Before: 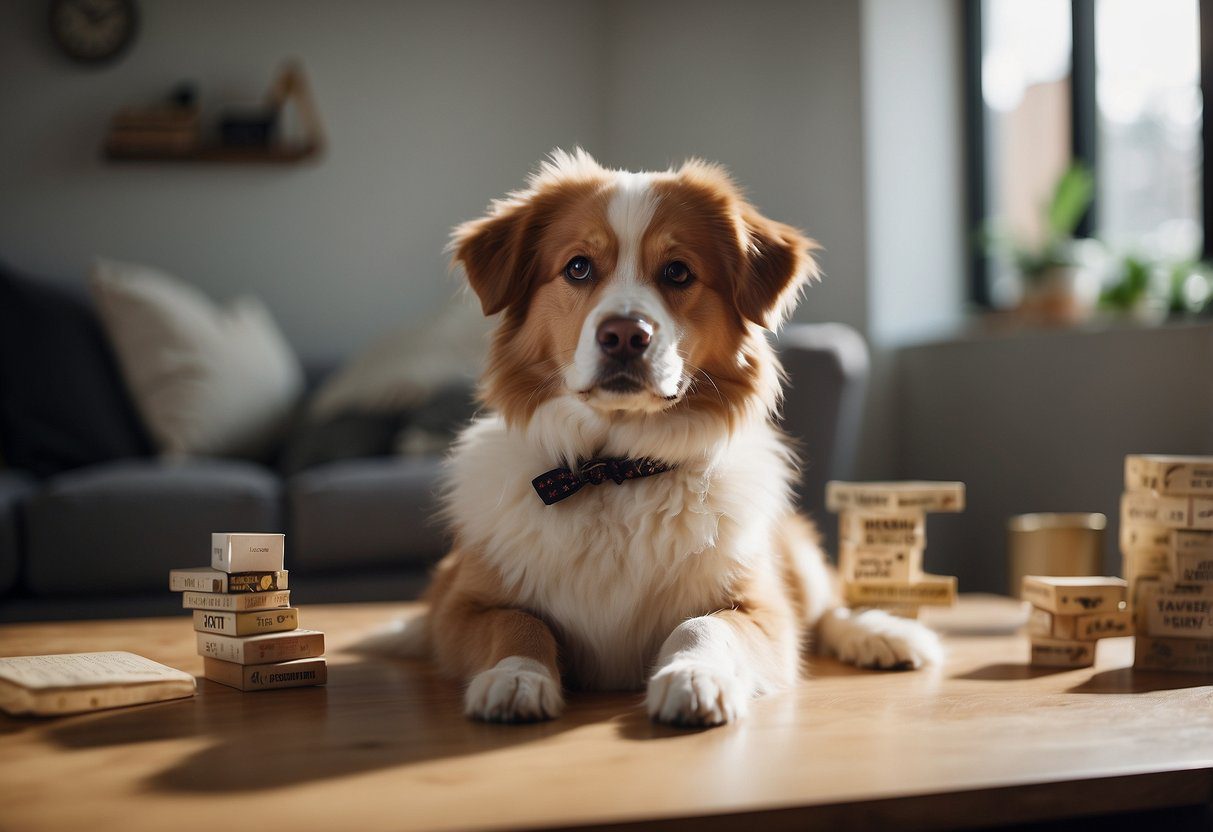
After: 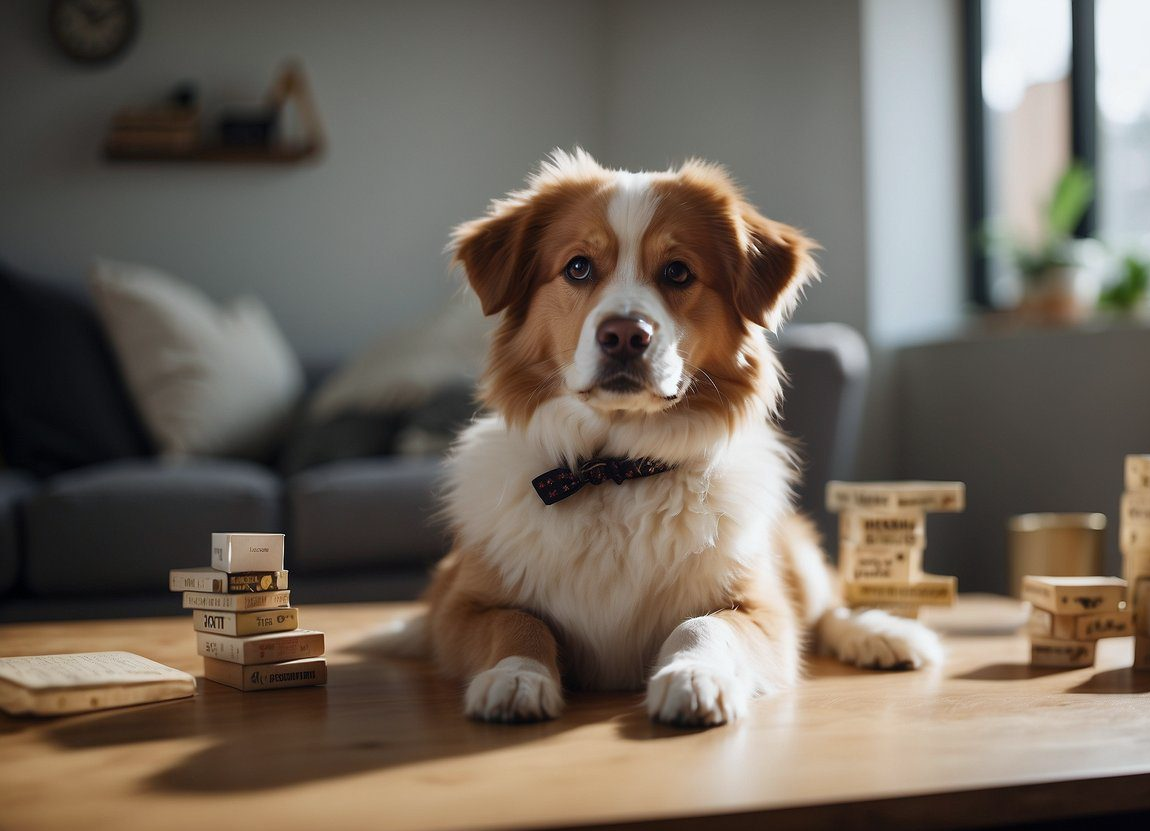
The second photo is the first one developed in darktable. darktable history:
white balance: red 0.982, blue 1.018
crop and rotate: right 5.167%
